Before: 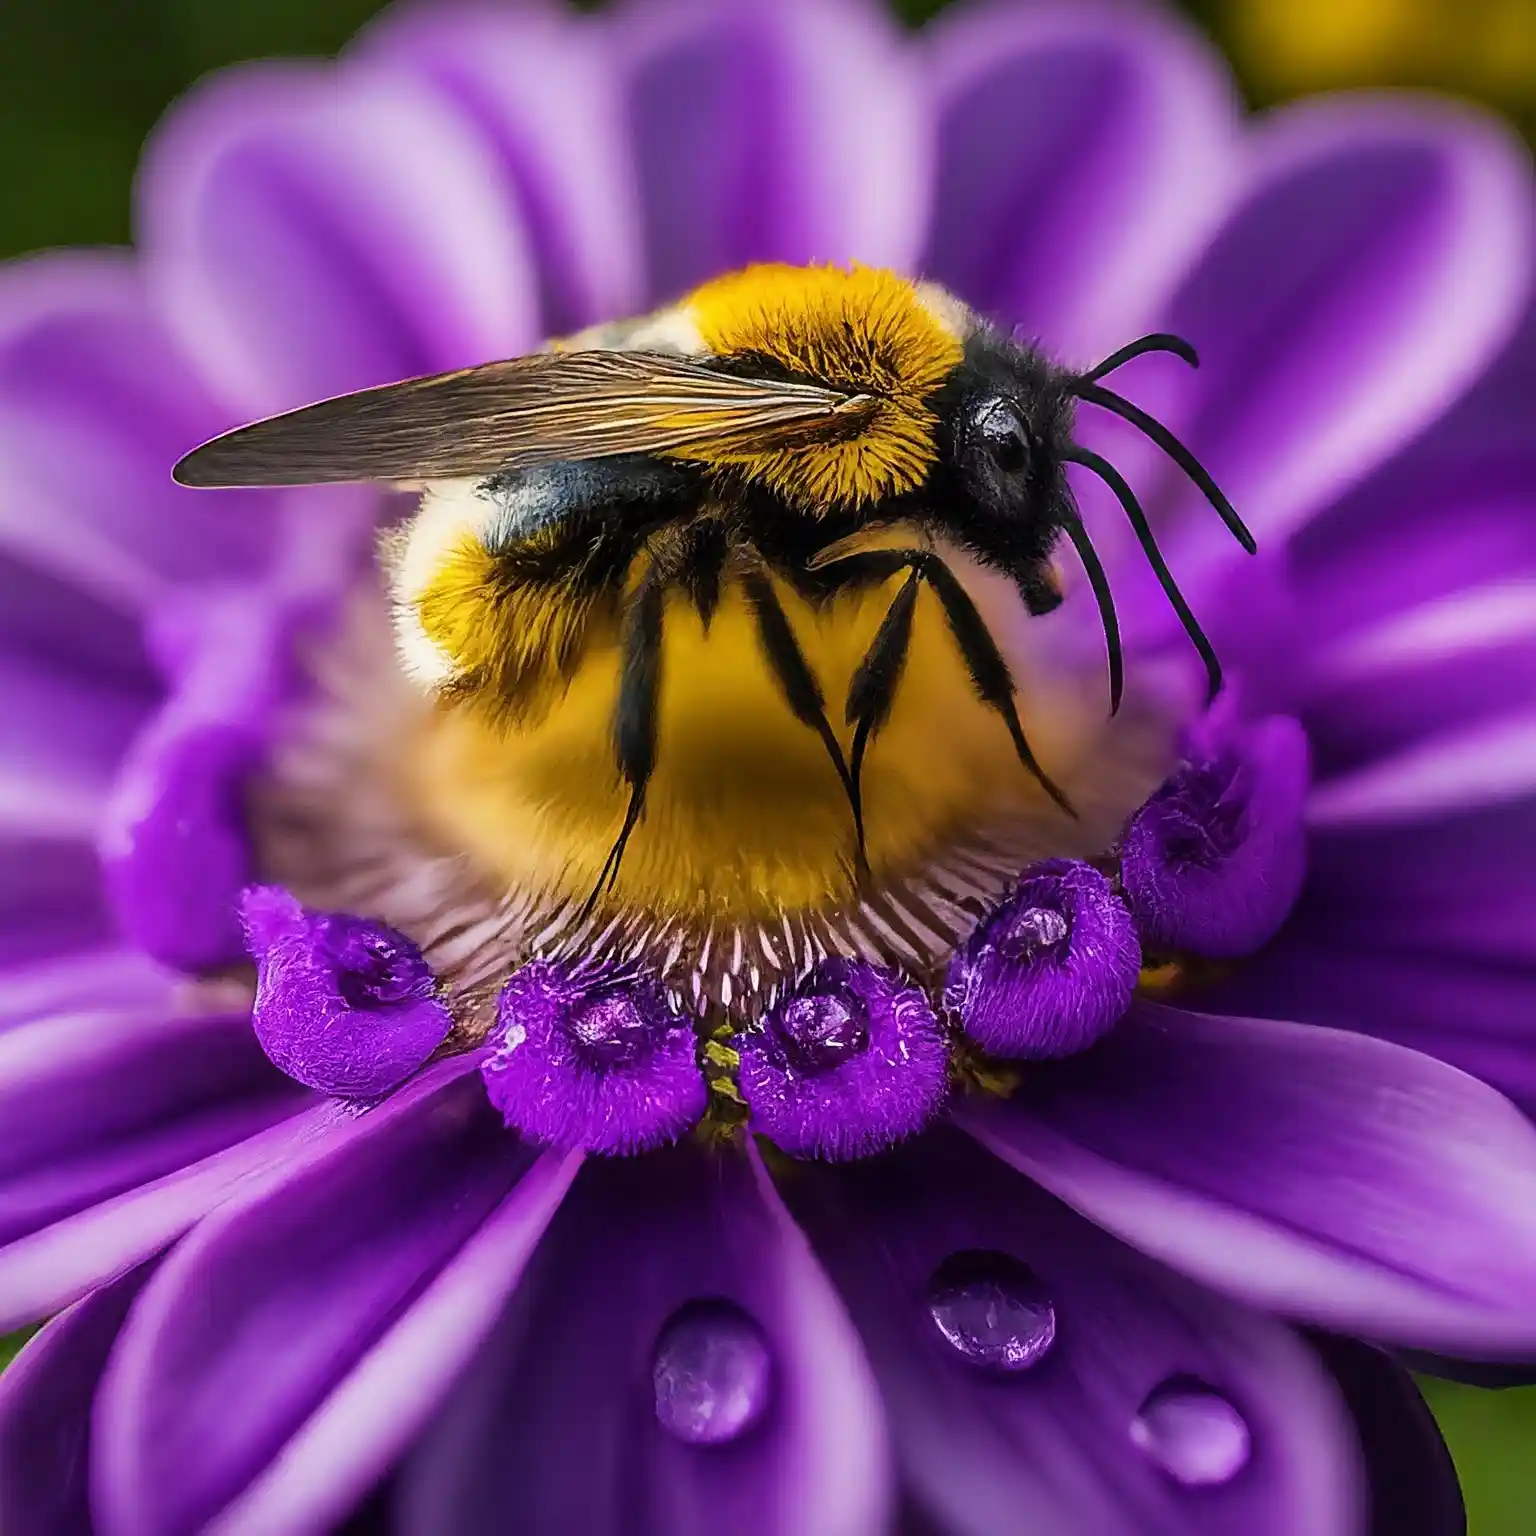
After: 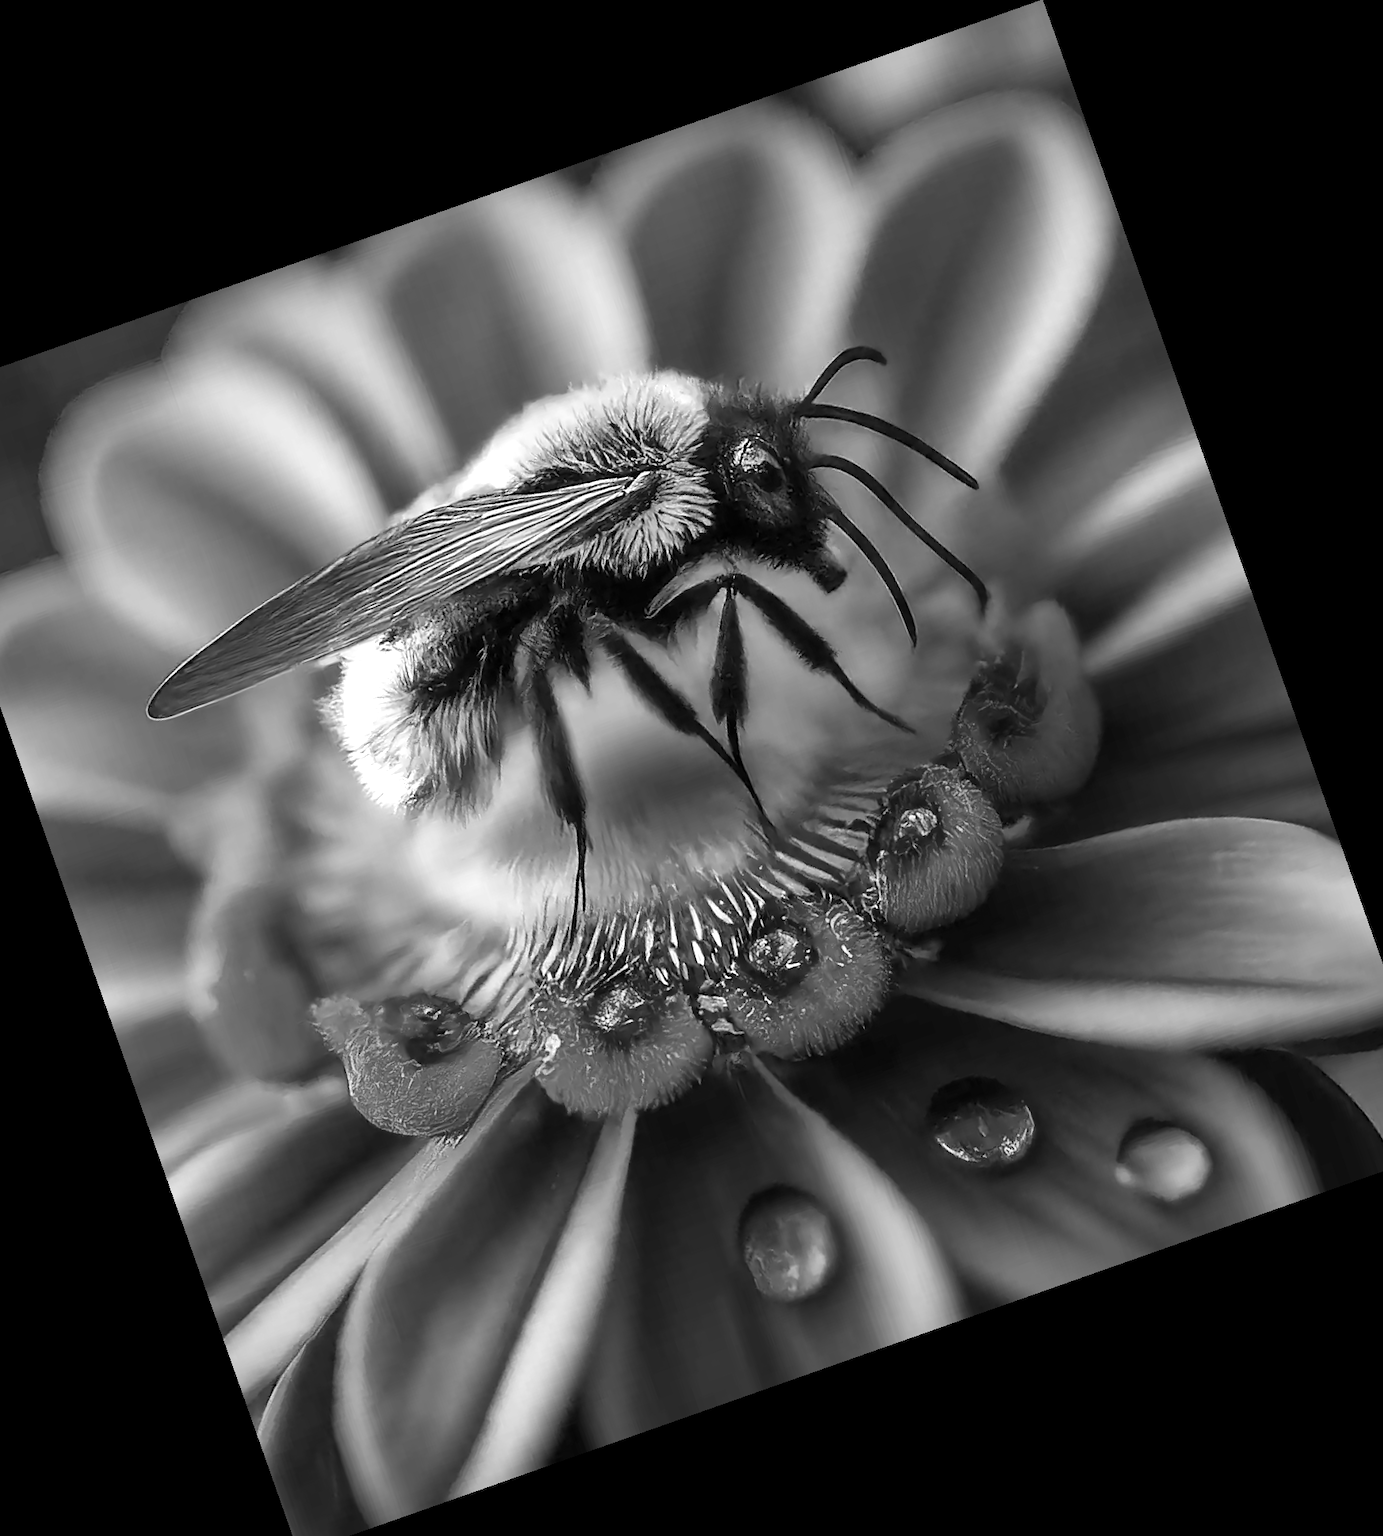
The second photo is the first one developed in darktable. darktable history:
monochrome: a 73.58, b 64.21
crop and rotate: angle 19.43°, left 6.812%, right 4.125%, bottom 1.087%
exposure: exposure 0.669 EV, compensate highlight preservation false
